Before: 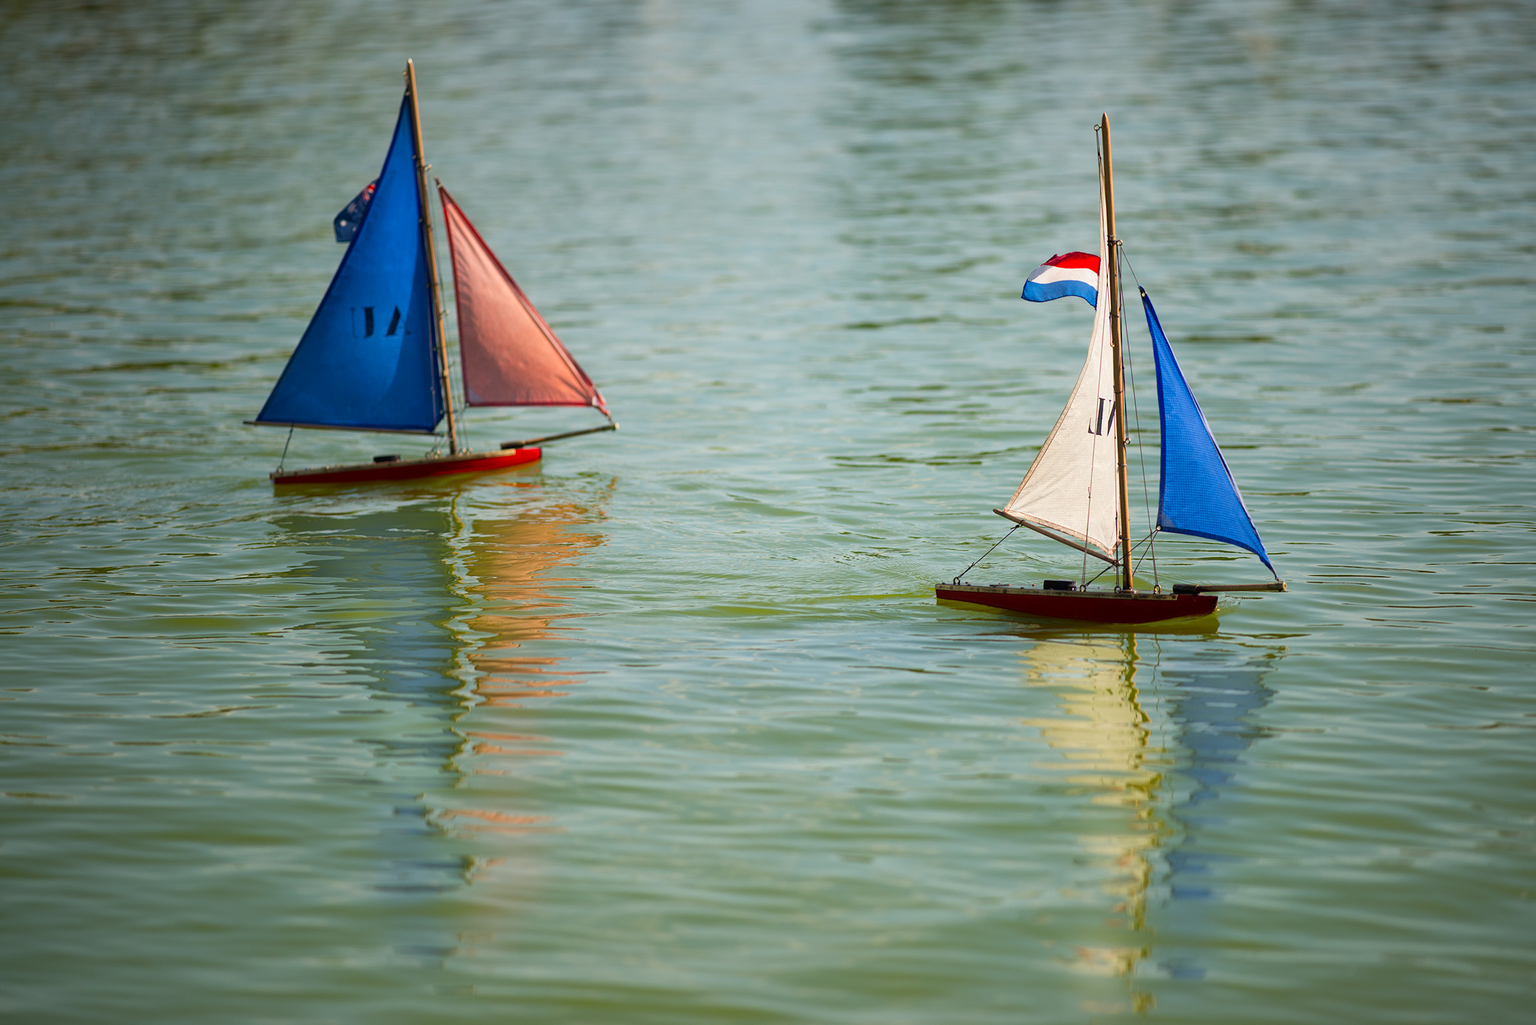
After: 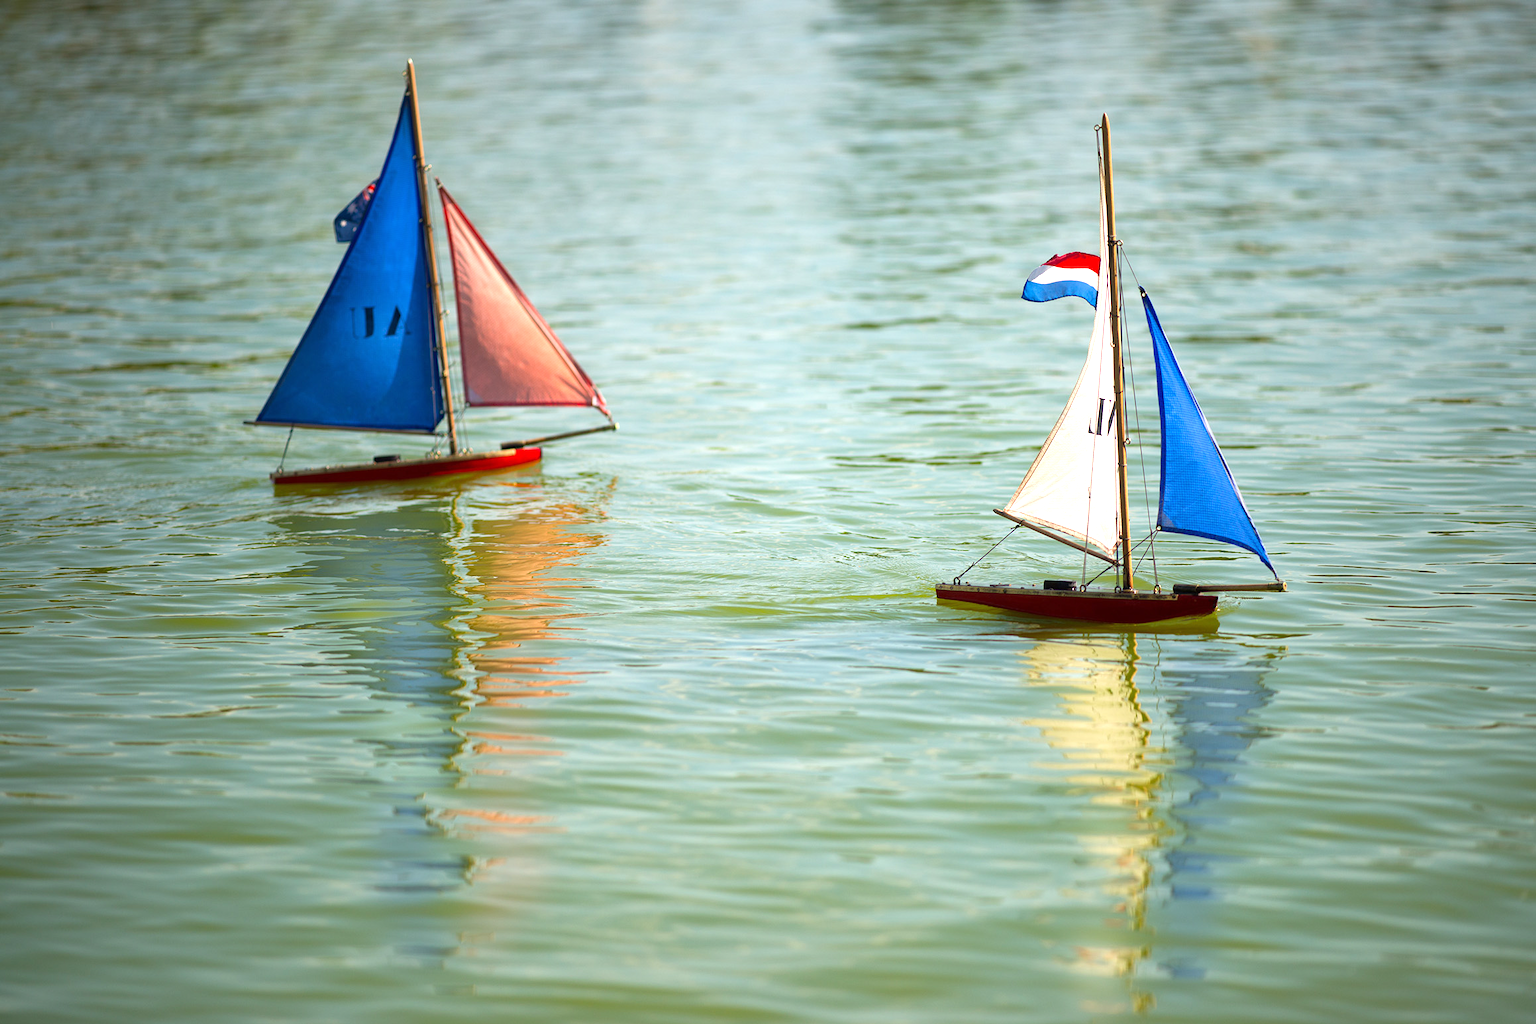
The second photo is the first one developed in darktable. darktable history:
exposure: black level correction 0, exposure 0.694 EV, compensate exposure bias true, compensate highlight preservation false
